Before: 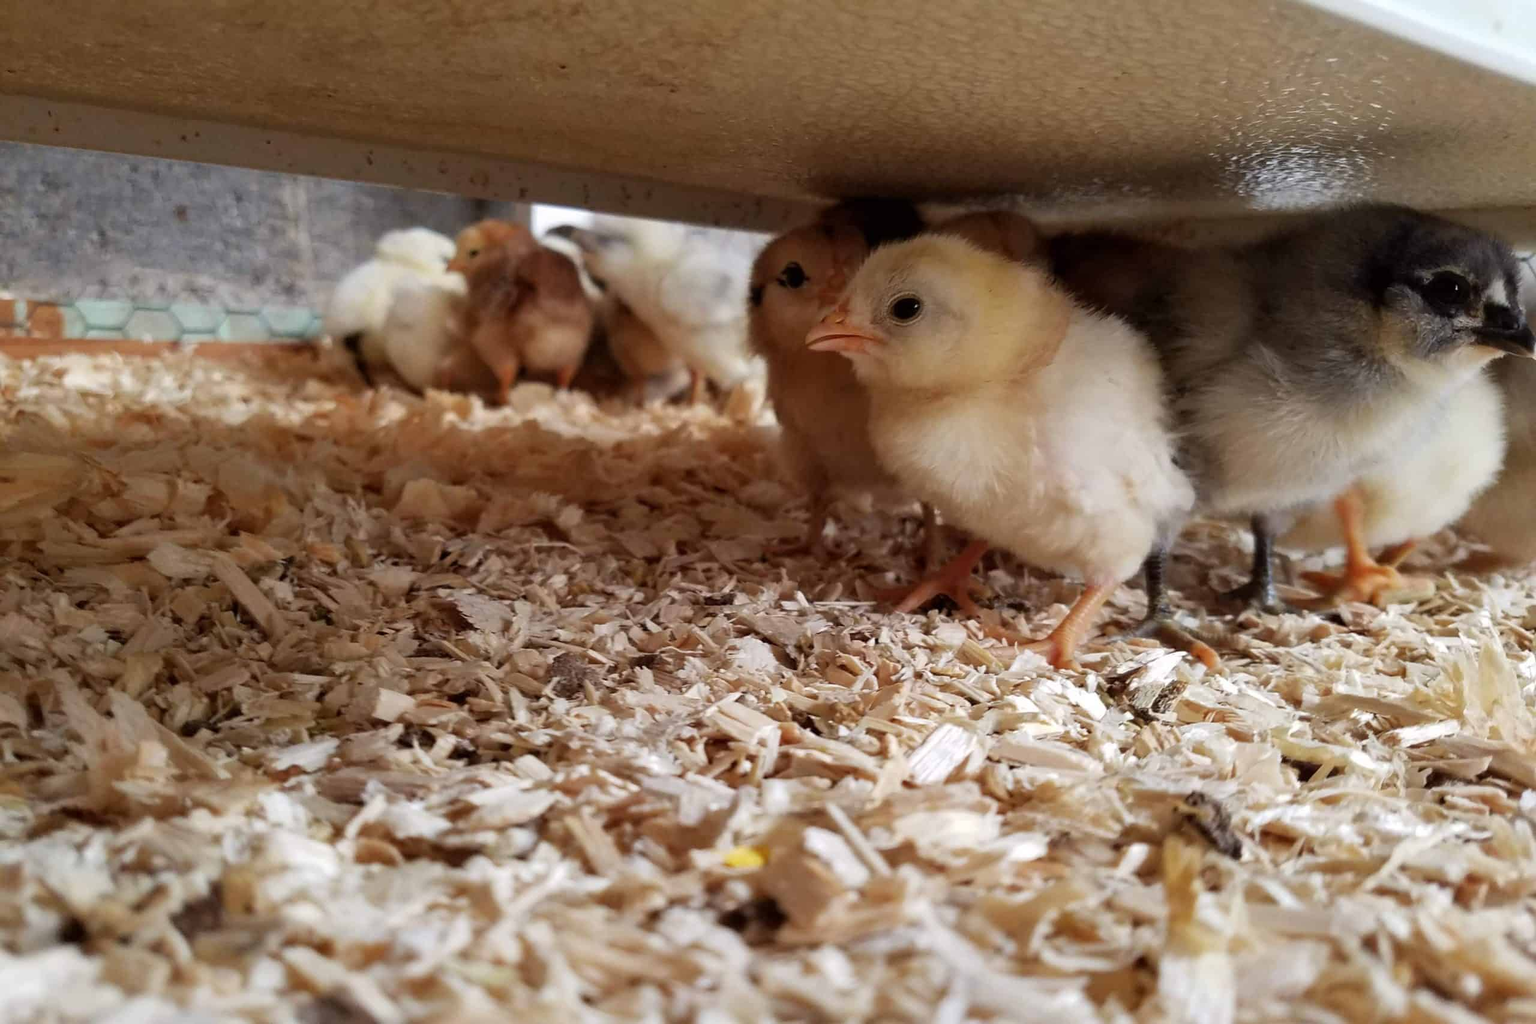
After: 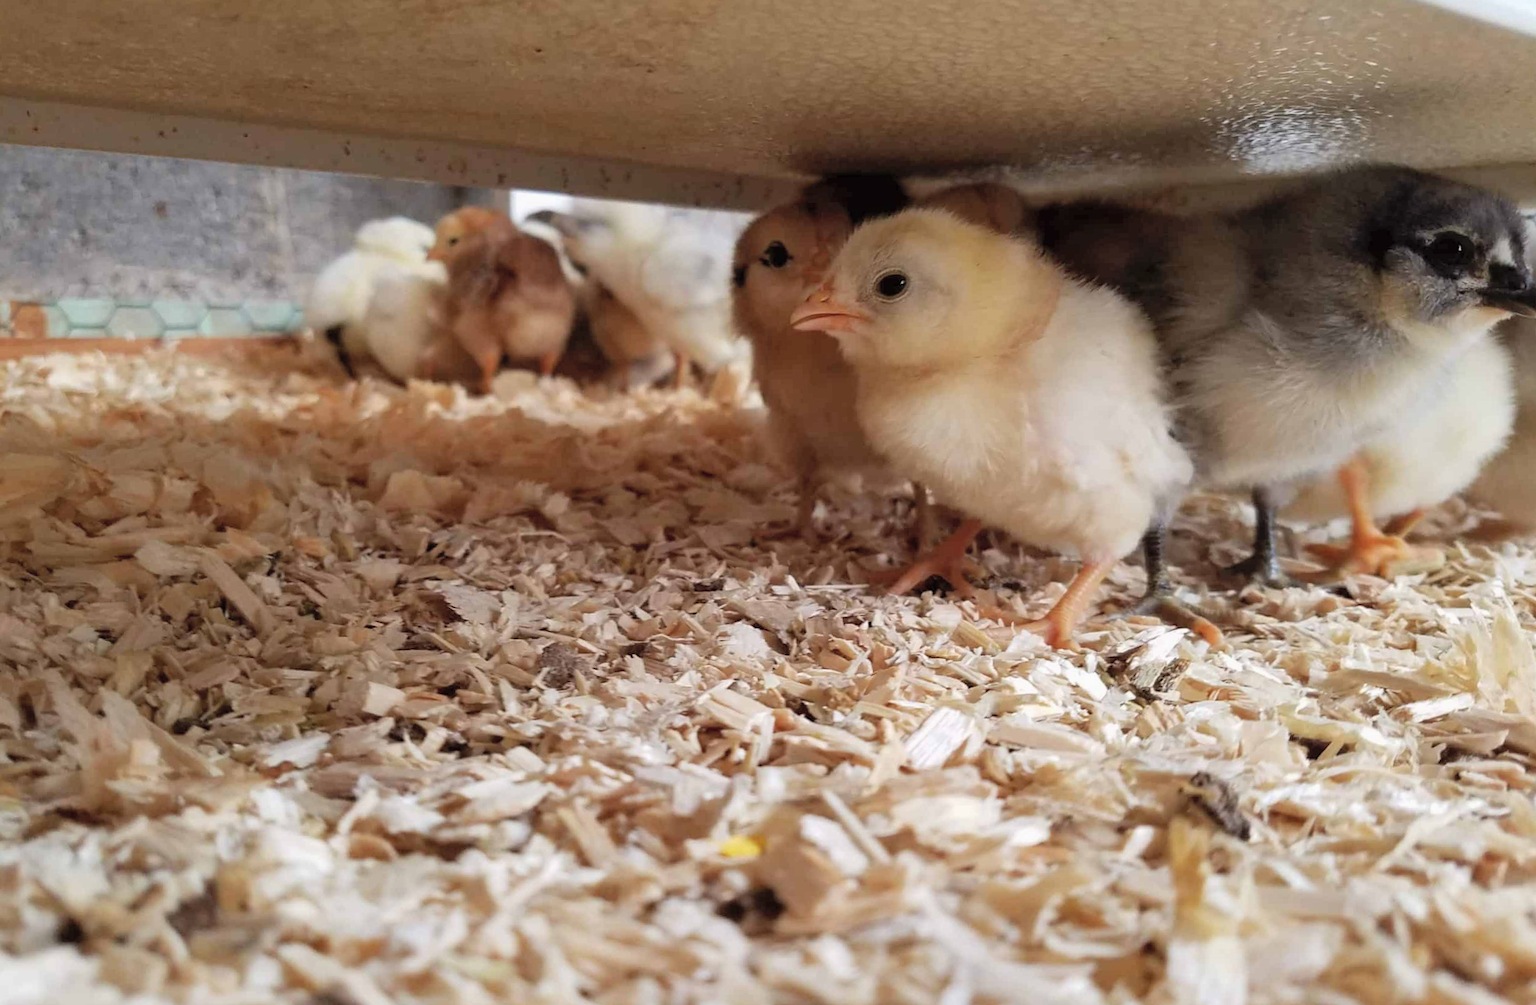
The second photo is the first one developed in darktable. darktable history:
exposure: exposure -0.072 EV, compensate highlight preservation false
rotate and perspective: rotation -1.32°, lens shift (horizontal) -0.031, crop left 0.015, crop right 0.985, crop top 0.047, crop bottom 0.982
contrast brightness saturation: brightness 0.13
